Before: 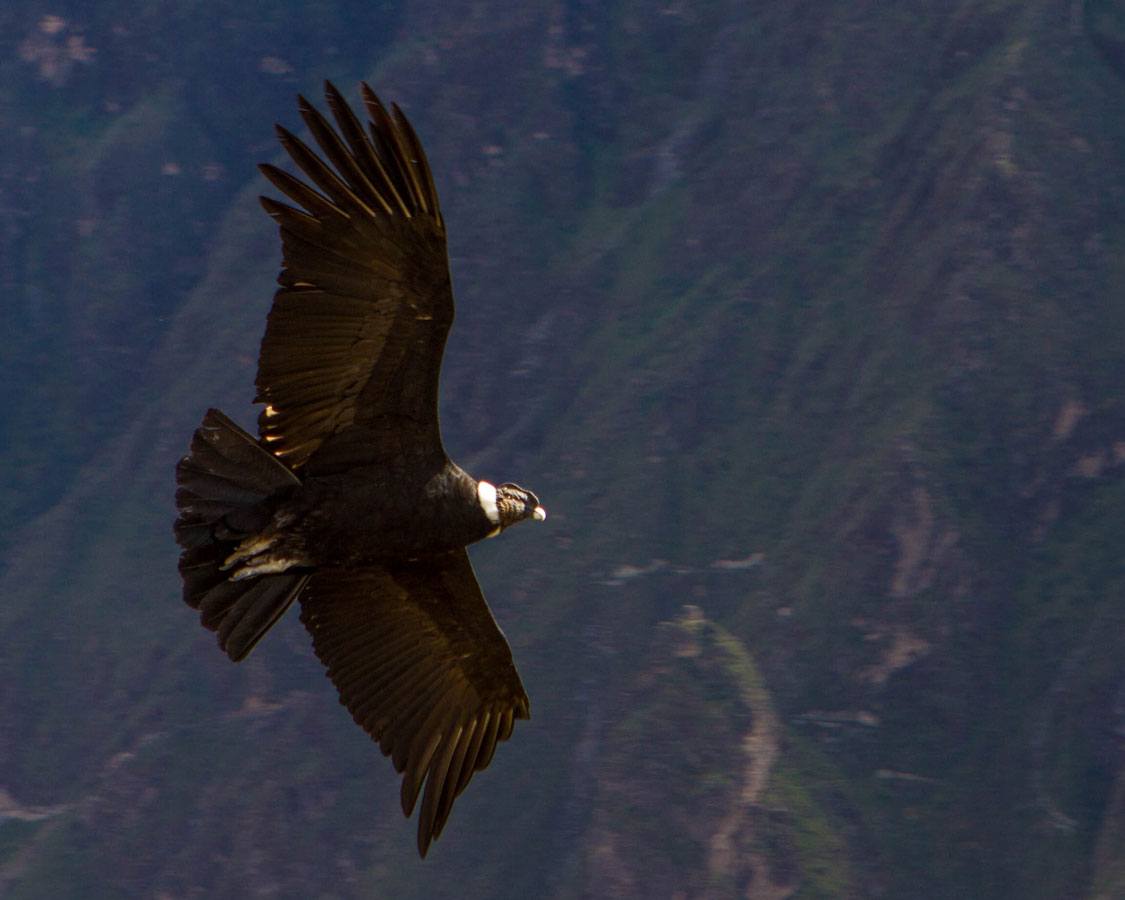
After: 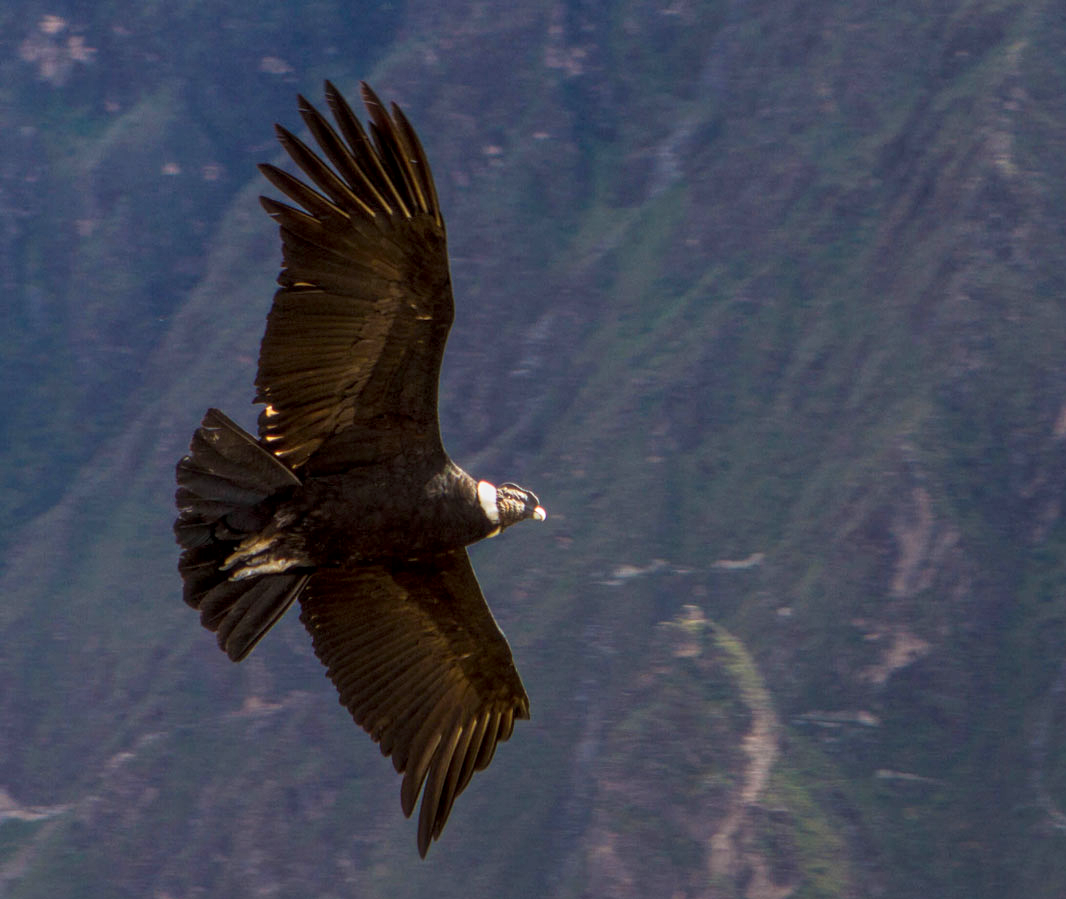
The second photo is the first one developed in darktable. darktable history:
exposure: exposure 0.82 EV, compensate highlight preservation false
haze removal: strength -0.095, compatibility mode true, adaptive false
local contrast: on, module defaults
crop and rotate: left 0%, right 5.231%
